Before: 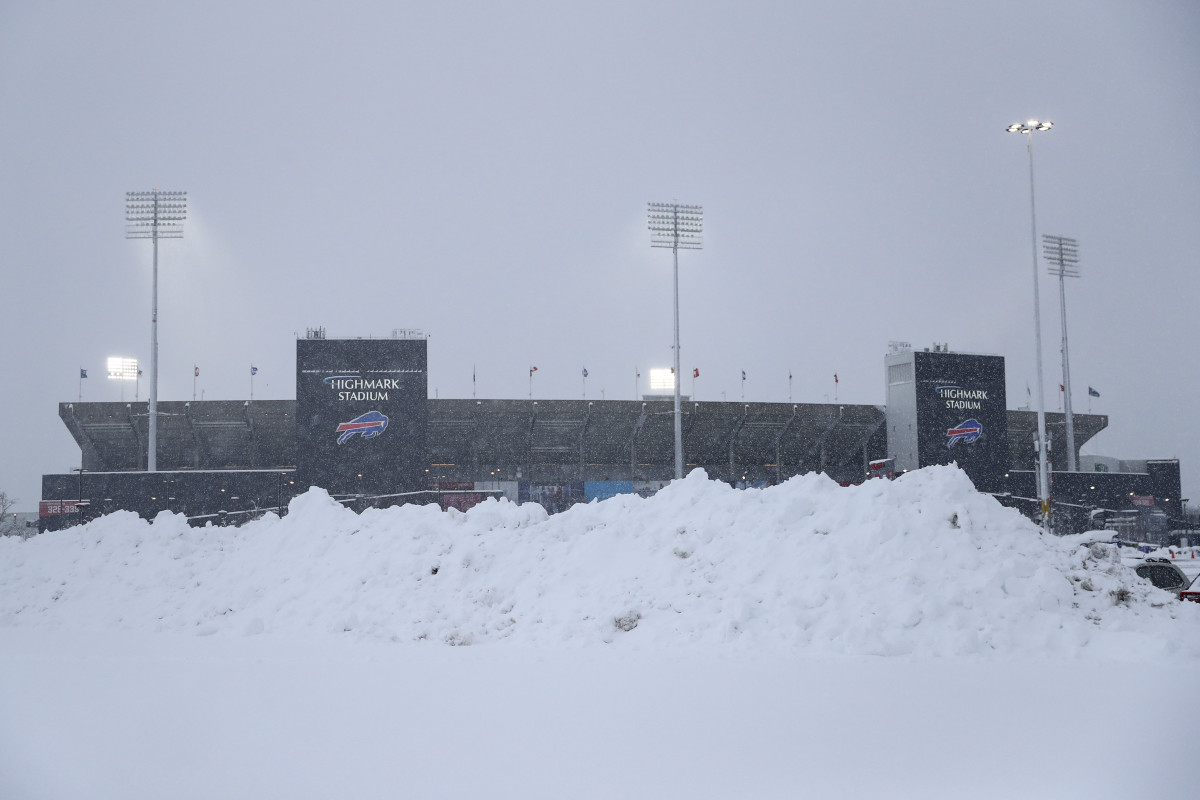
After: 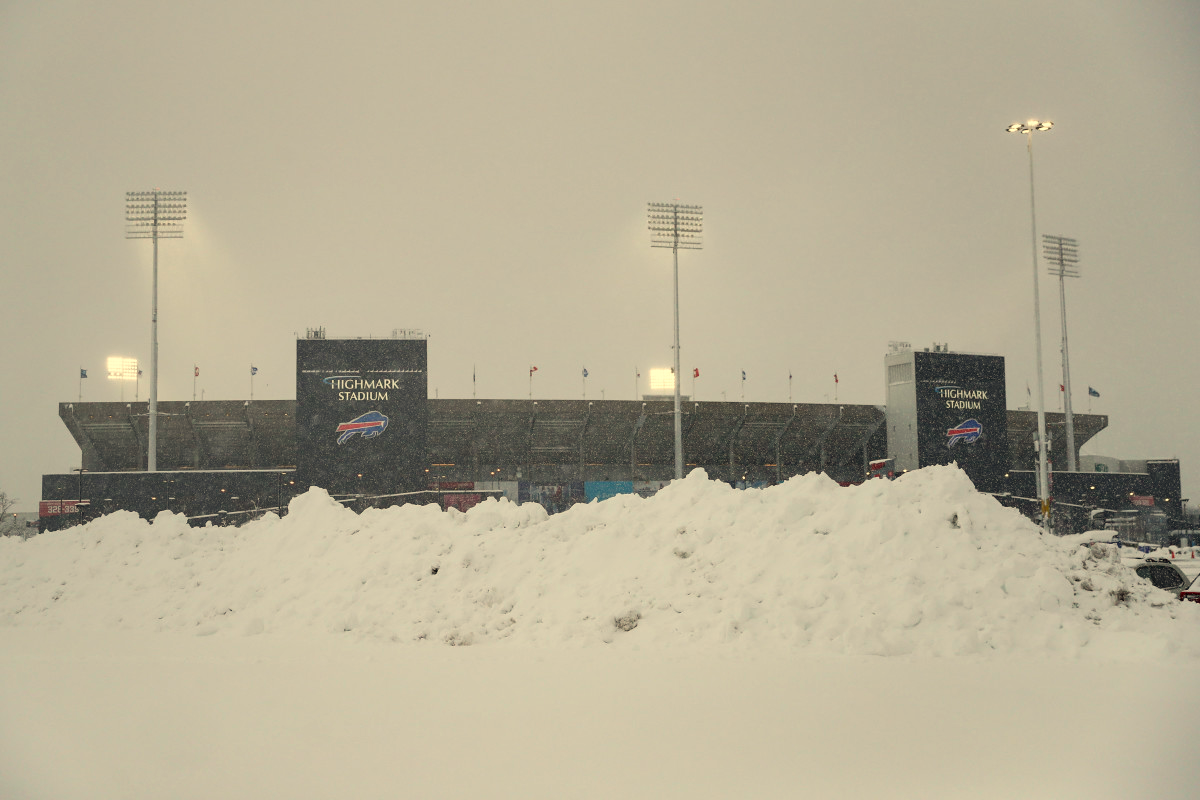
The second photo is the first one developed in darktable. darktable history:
white balance: red 1.08, blue 0.791
shadows and highlights: shadows 37.27, highlights -28.18, soften with gaussian
